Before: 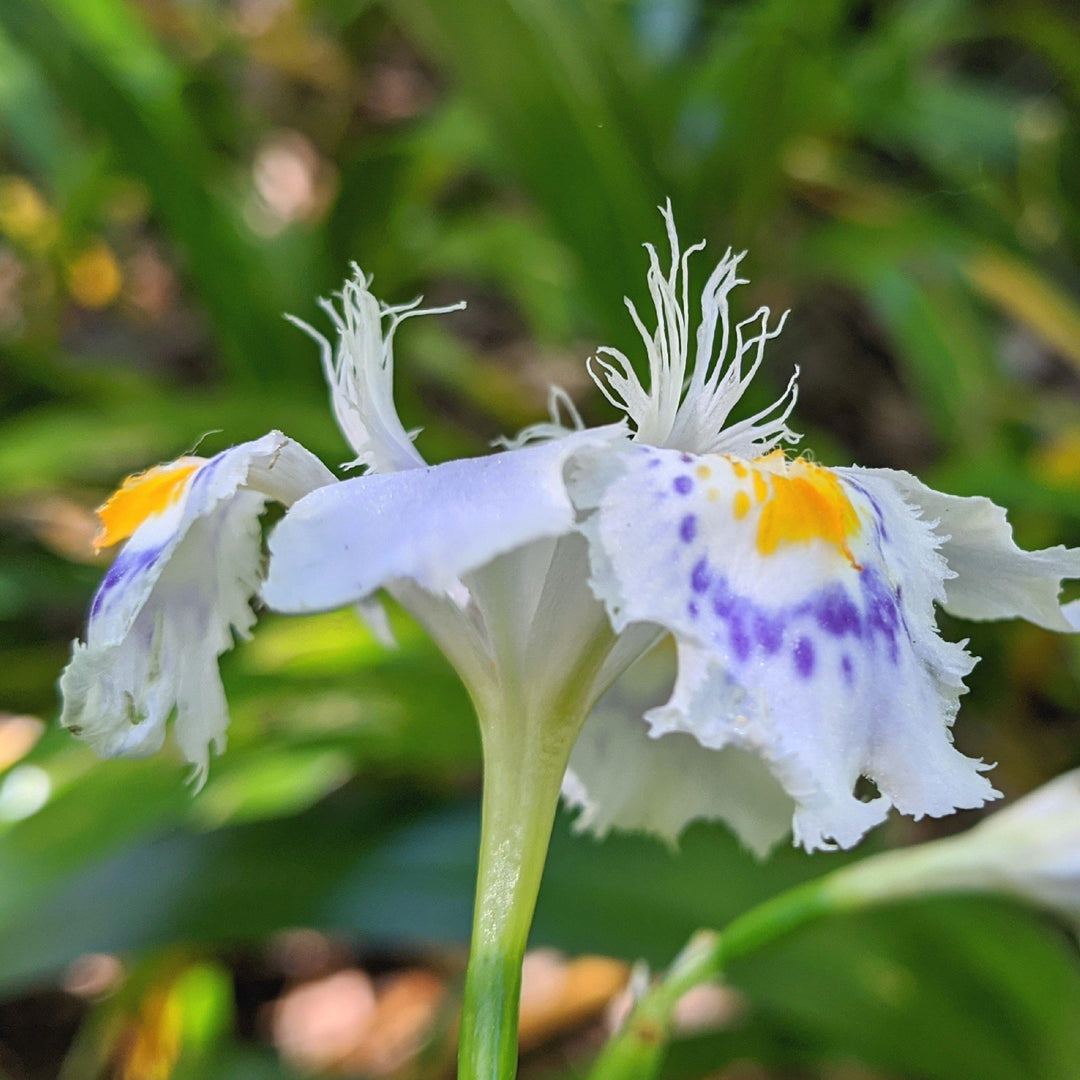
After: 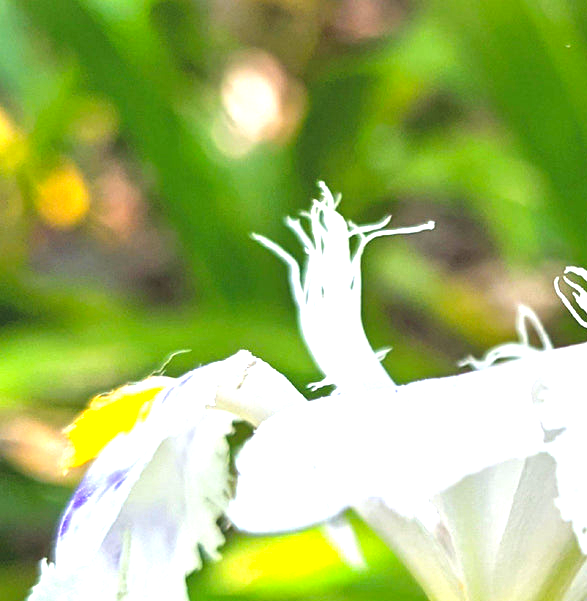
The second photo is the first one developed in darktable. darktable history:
crop and rotate: left 3.055%, top 7.445%, right 42.516%, bottom 36.905%
color balance rgb: global offset › luminance 0.468%, perceptual saturation grading › global saturation 10.538%
exposure: black level correction 0, exposure 1.456 EV, compensate exposure bias true, compensate highlight preservation false
